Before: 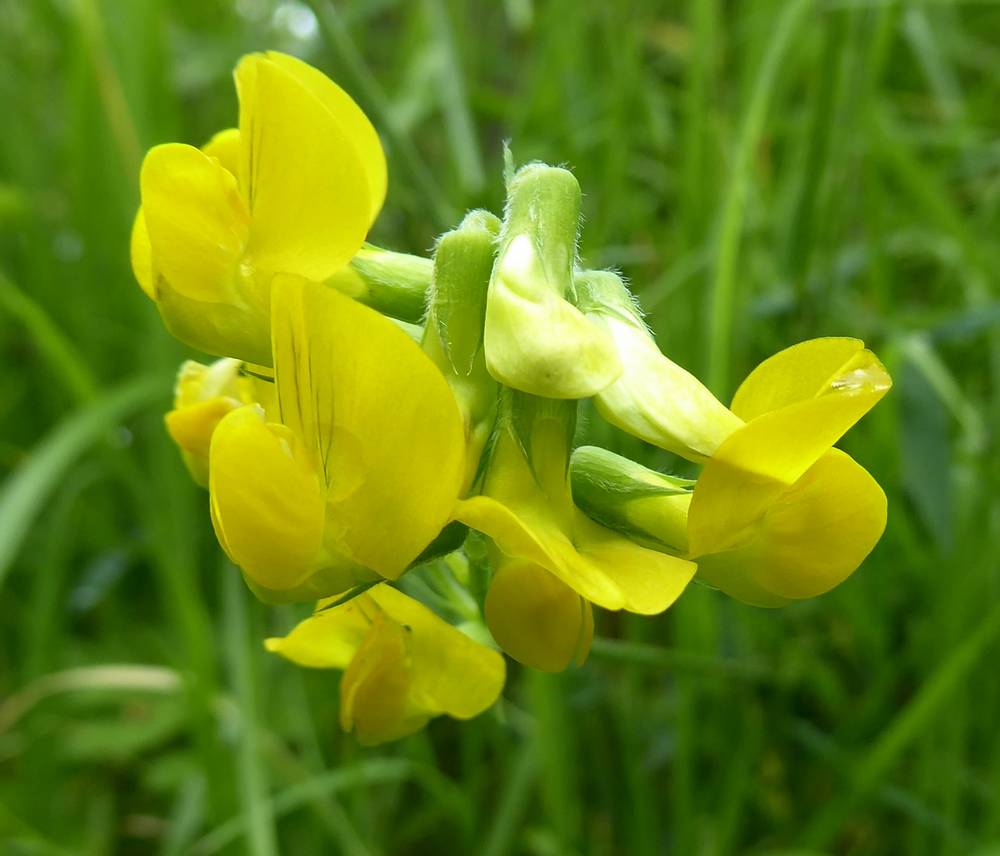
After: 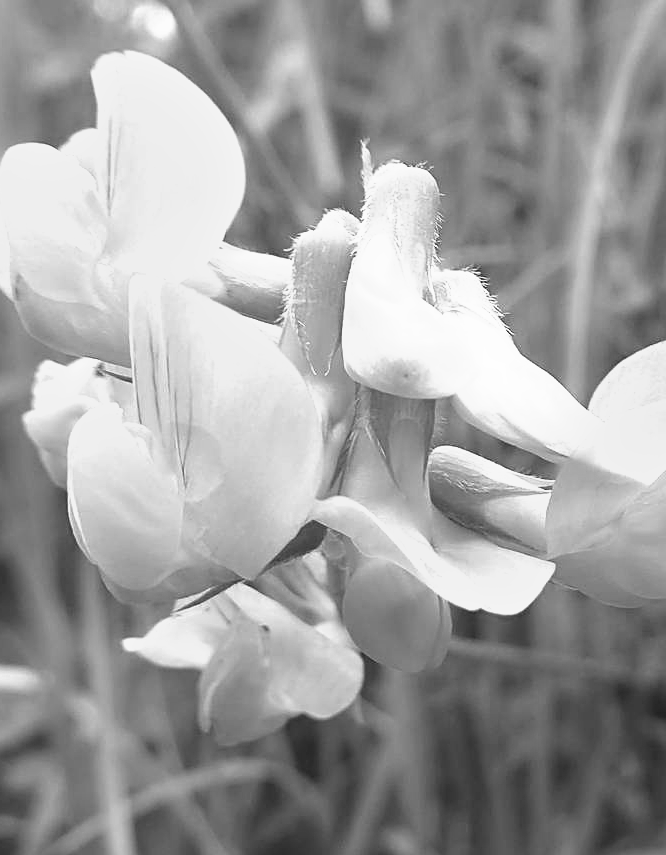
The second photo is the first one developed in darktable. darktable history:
crop and rotate: left 14.292%, right 19.041%
exposure: black level correction 0, exposure 0.7 EV, compensate exposure bias true, compensate highlight preservation false
velvia: strength 17%
sharpen: on, module defaults
tone equalizer: on, module defaults
rgb levels: preserve colors max RGB
monochrome: a 1.94, b -0.638
